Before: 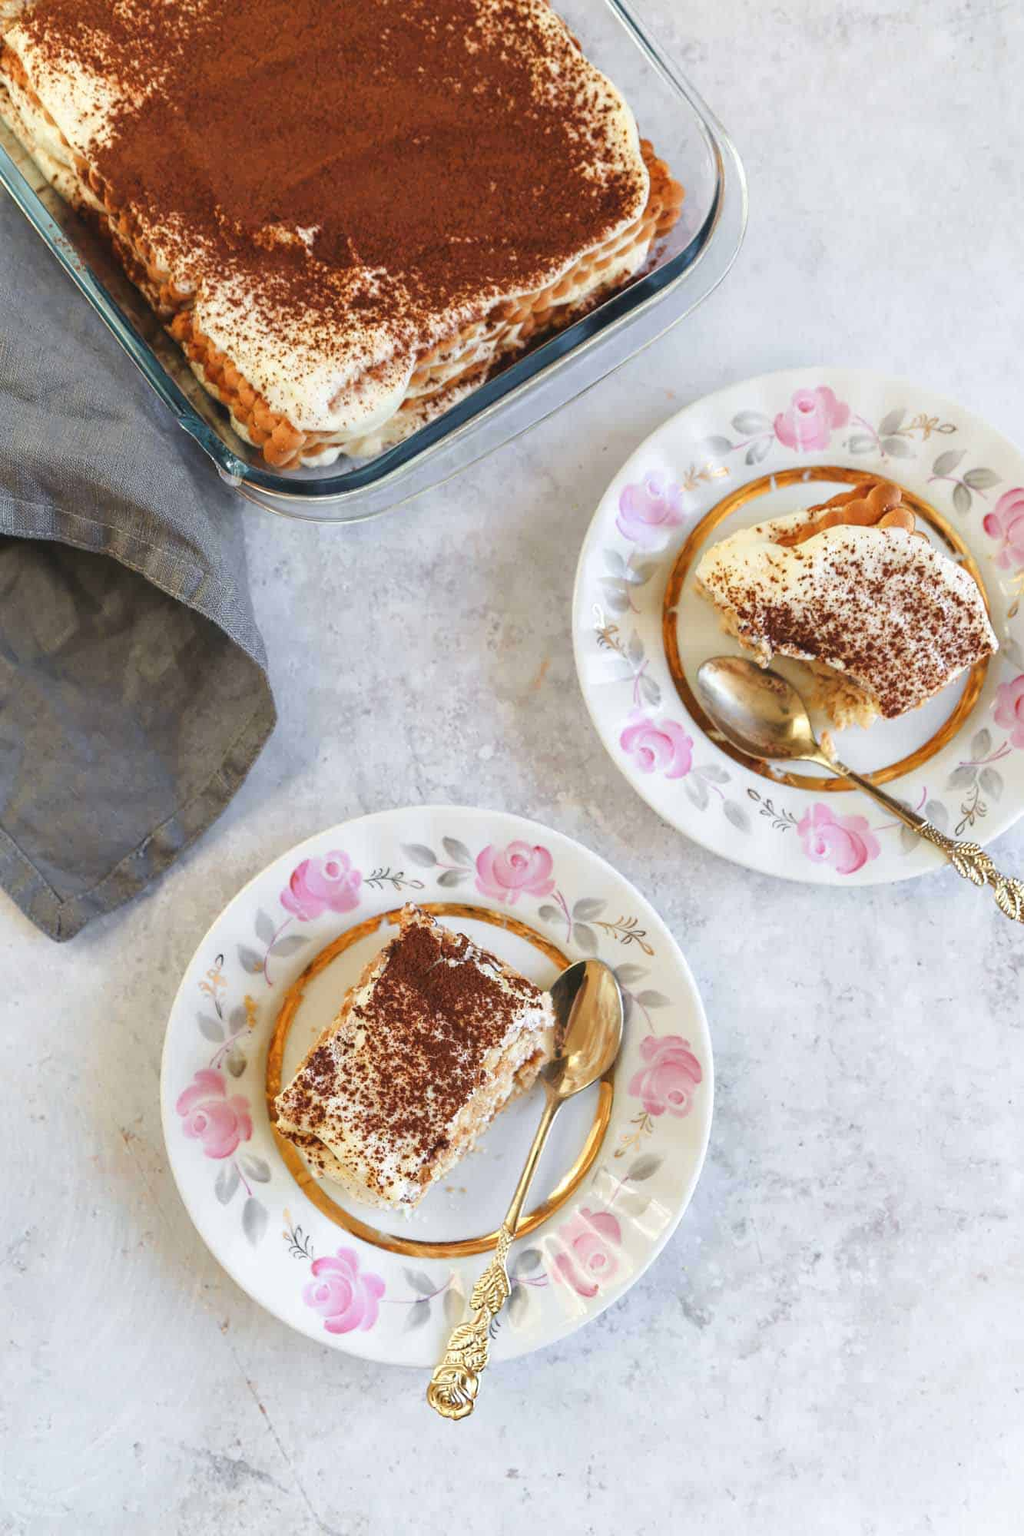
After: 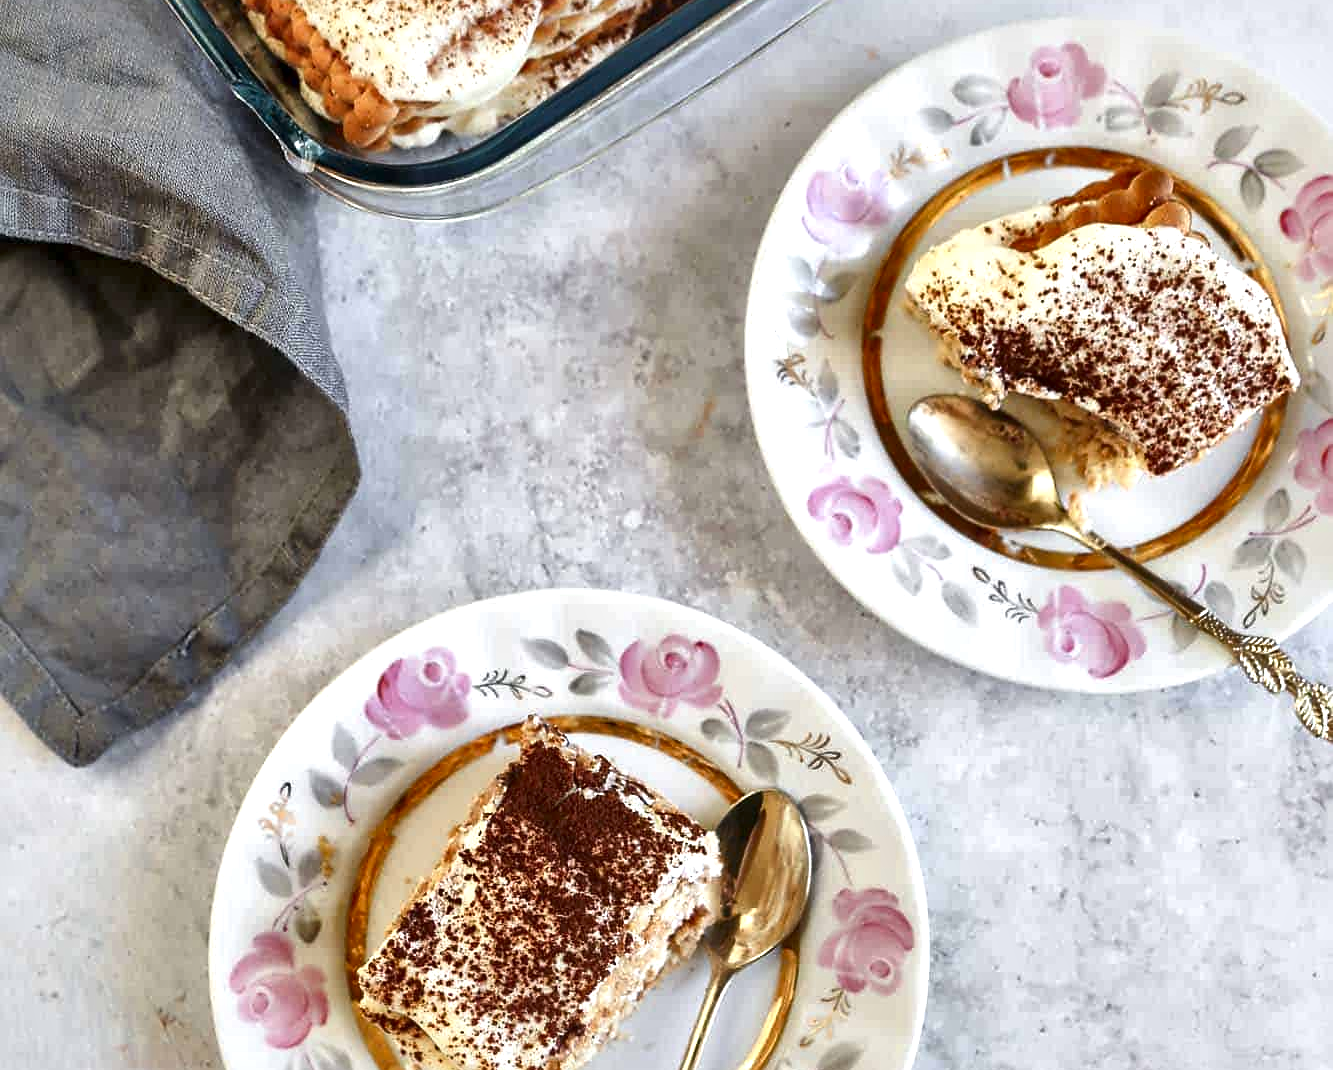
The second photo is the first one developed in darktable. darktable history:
crop and rotate: top 23.043%, bottom 23.437%
local contrast: mode bilateral grid, contrast 44, coarseness 69, detail 214%, midtone range 0.2
sharpen: radius 1.458, amount 0.398, threshold 1.271
